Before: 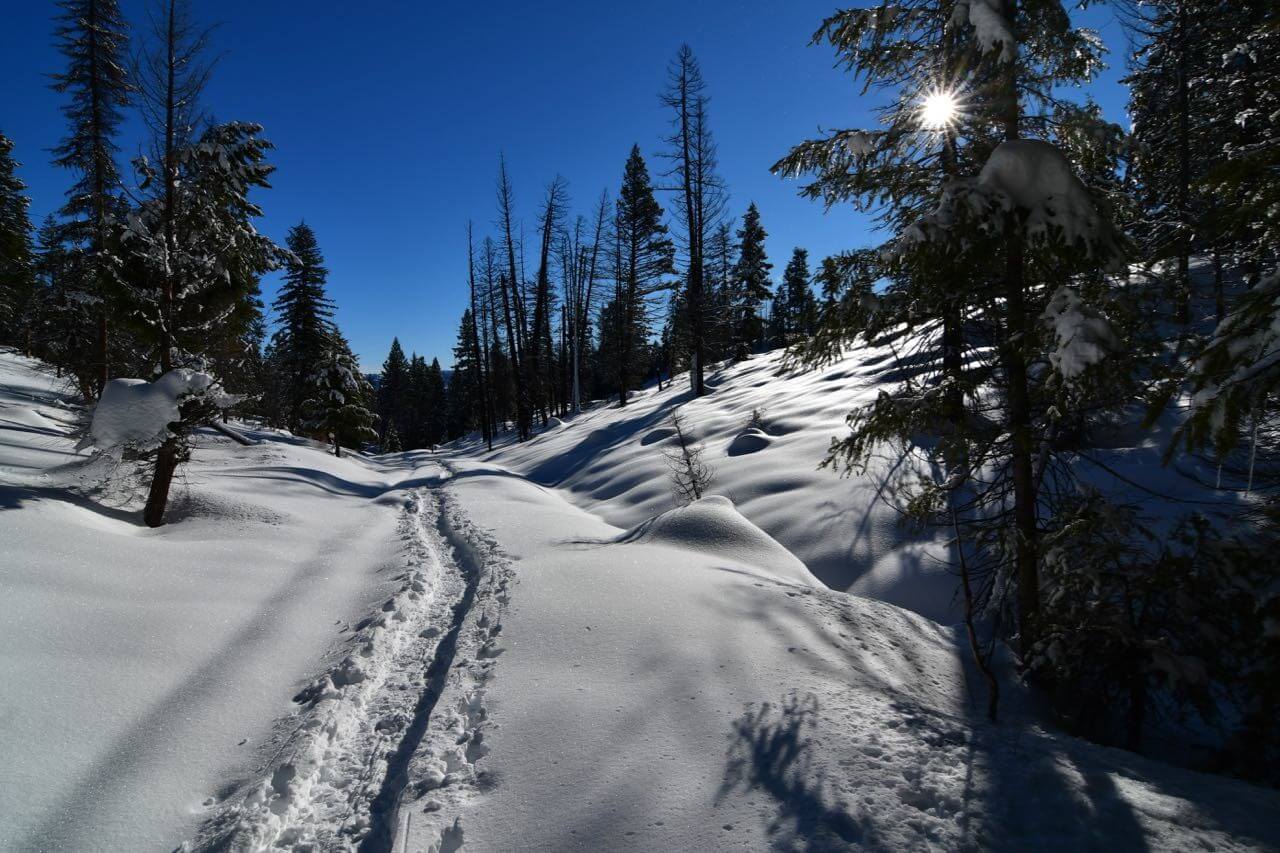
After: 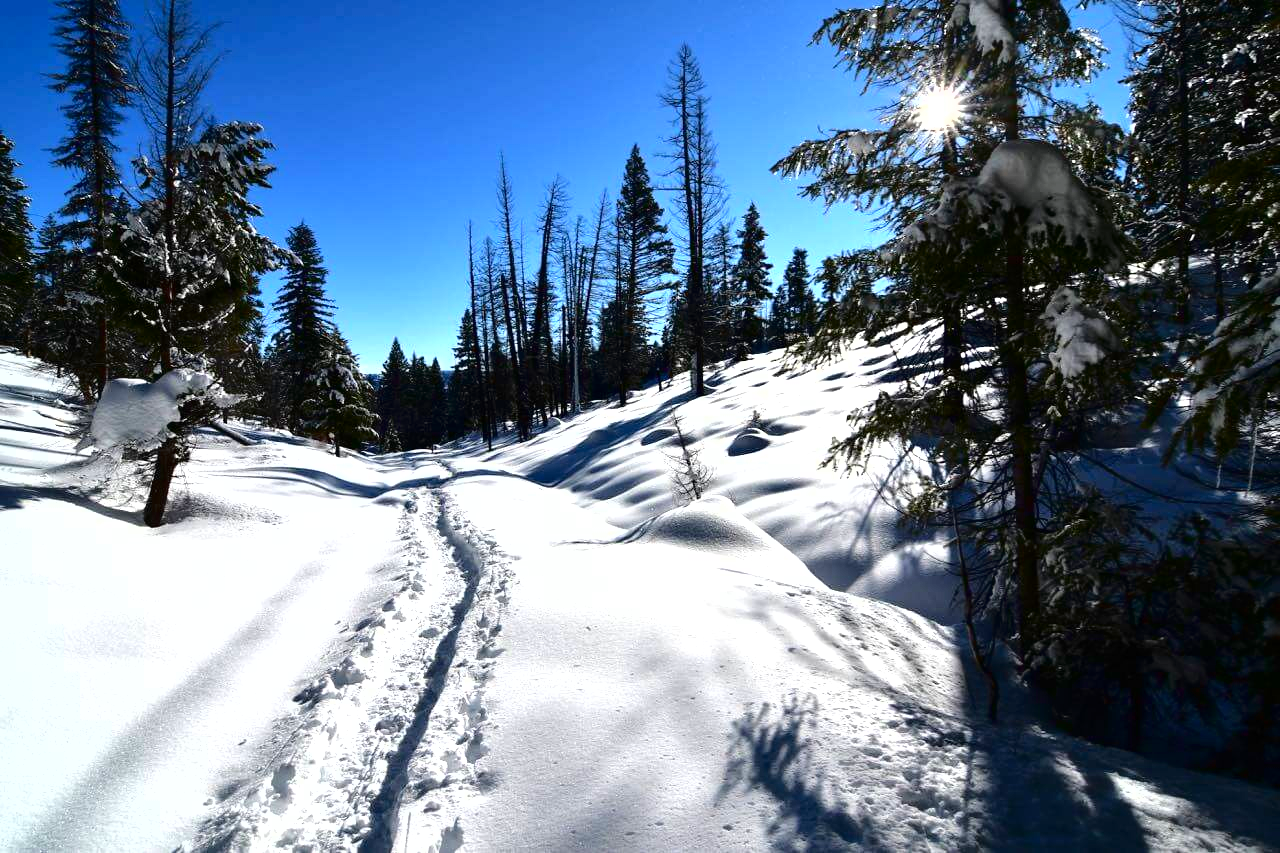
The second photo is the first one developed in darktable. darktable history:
exposure: black level correction 0, exposure 1.5 EV, compensate highlight preservation false
fill light: exposure -2 EV, width 8.6
